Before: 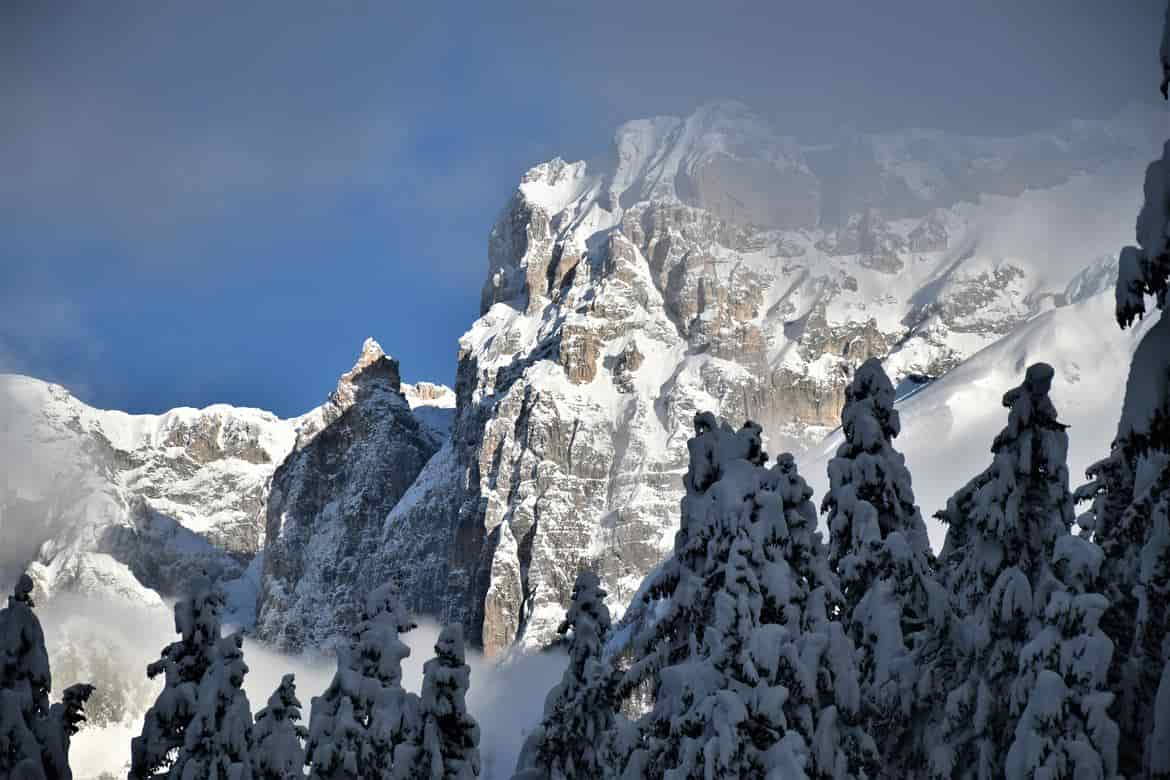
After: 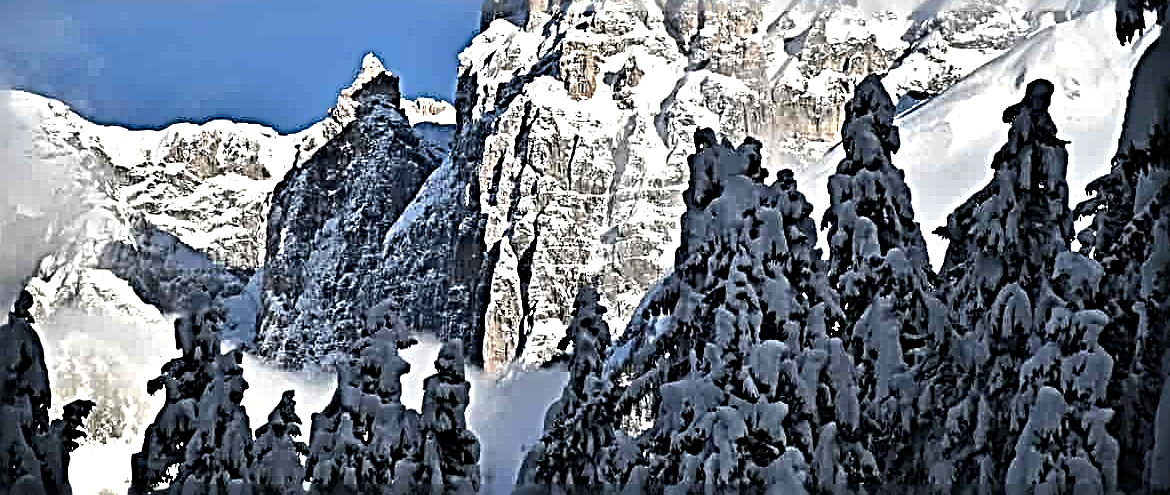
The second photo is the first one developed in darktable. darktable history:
exposure: exposure 0.207 EV, compensate highlight preservation false
crop and rotate: top 36.435%
sharpen: radius 4.001, amount 2
tone equalizer: -8 EV -0.417 EV, -7 EV -0.389 EV, -6 EV -0.333 EV, -5 EV -0.222 EV, -3 EV 0.222 EV, -2 EV 0.333 EV, -1 EV 0.389 EV, +0 EV 0.417 EV, edges refinement/feathering 500, mask exposure compensation -1.57 EV, preserve details no
